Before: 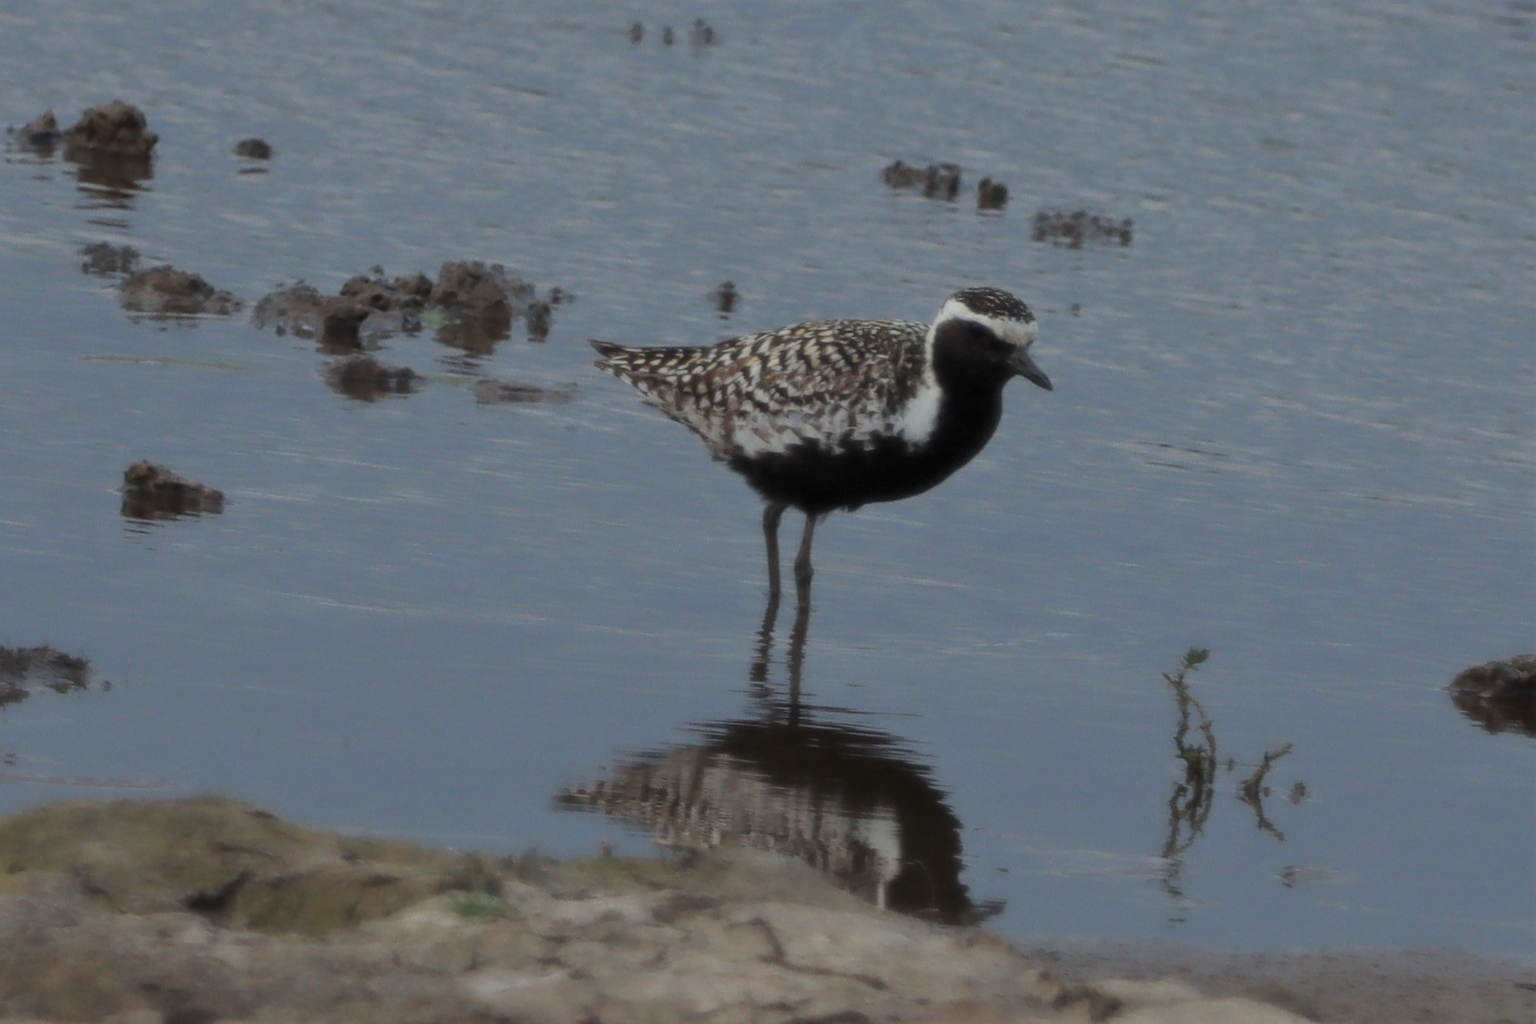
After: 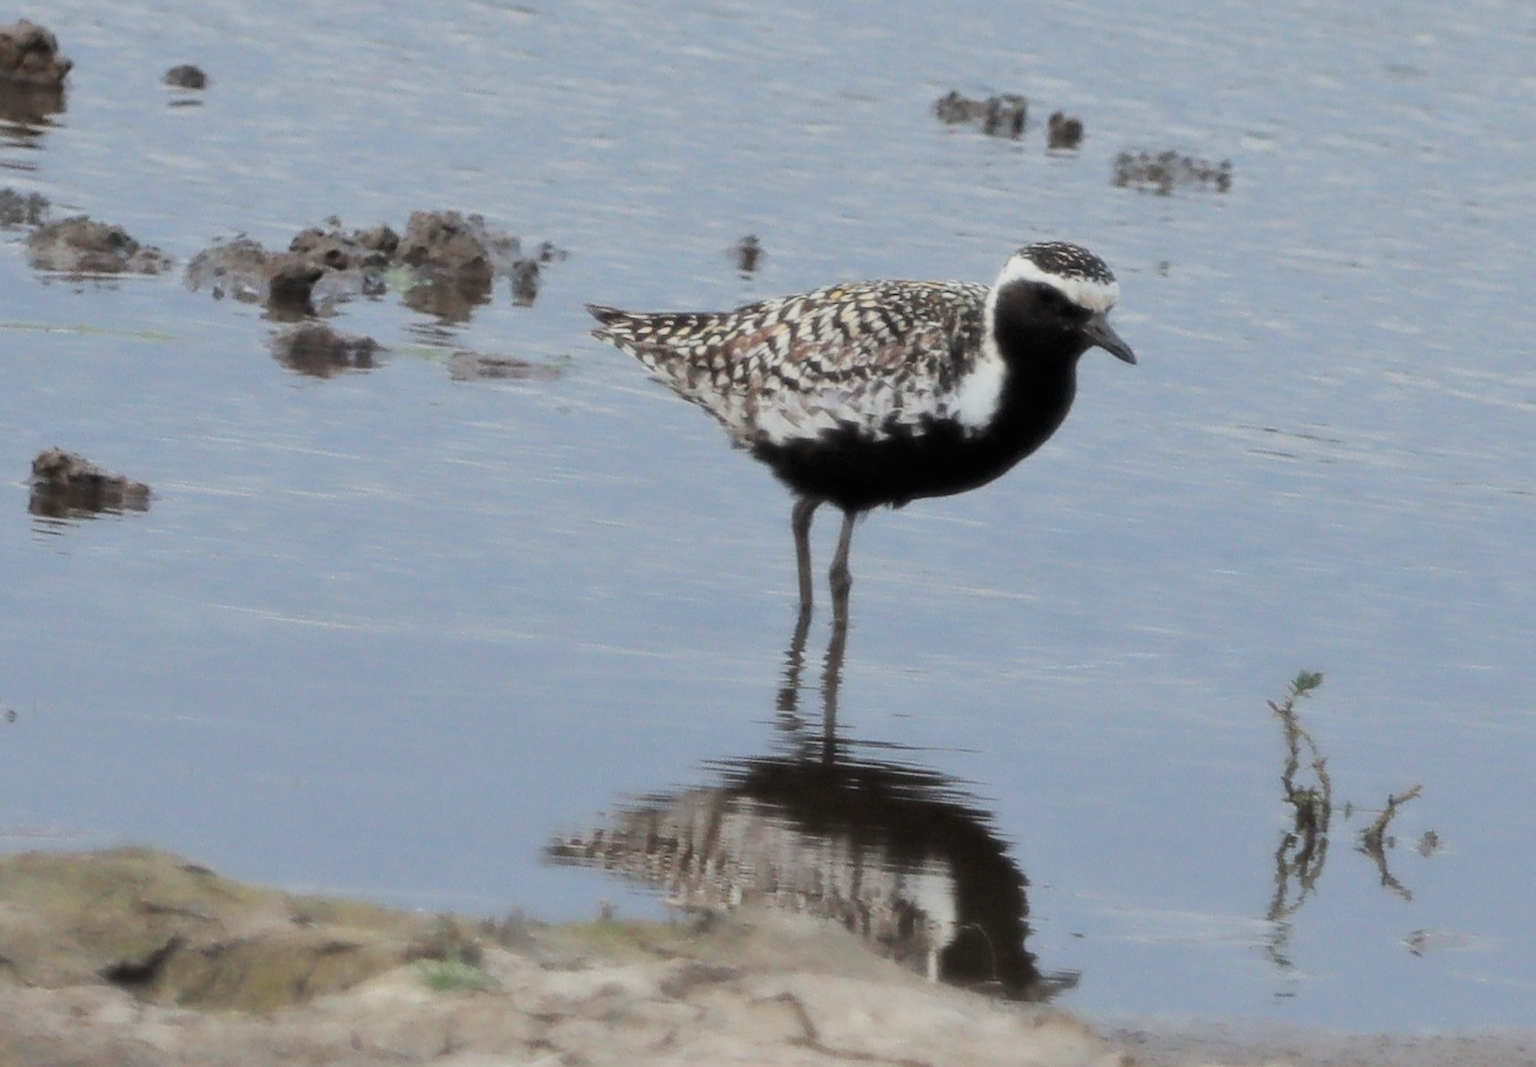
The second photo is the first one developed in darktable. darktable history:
filmic rgb: black relative exposure -7.65 EV, white relative exposure 4.56 EV, hardness 3.61, contrast 1.054
exposure: black level correction 0, exposure 1.199 EV, compensate exposure bias true, compensate highlight preservation false
crop: left 6.391%, top 8.243%, right 9.536%, bottom 4.103%
sharpen: amount 0.209
